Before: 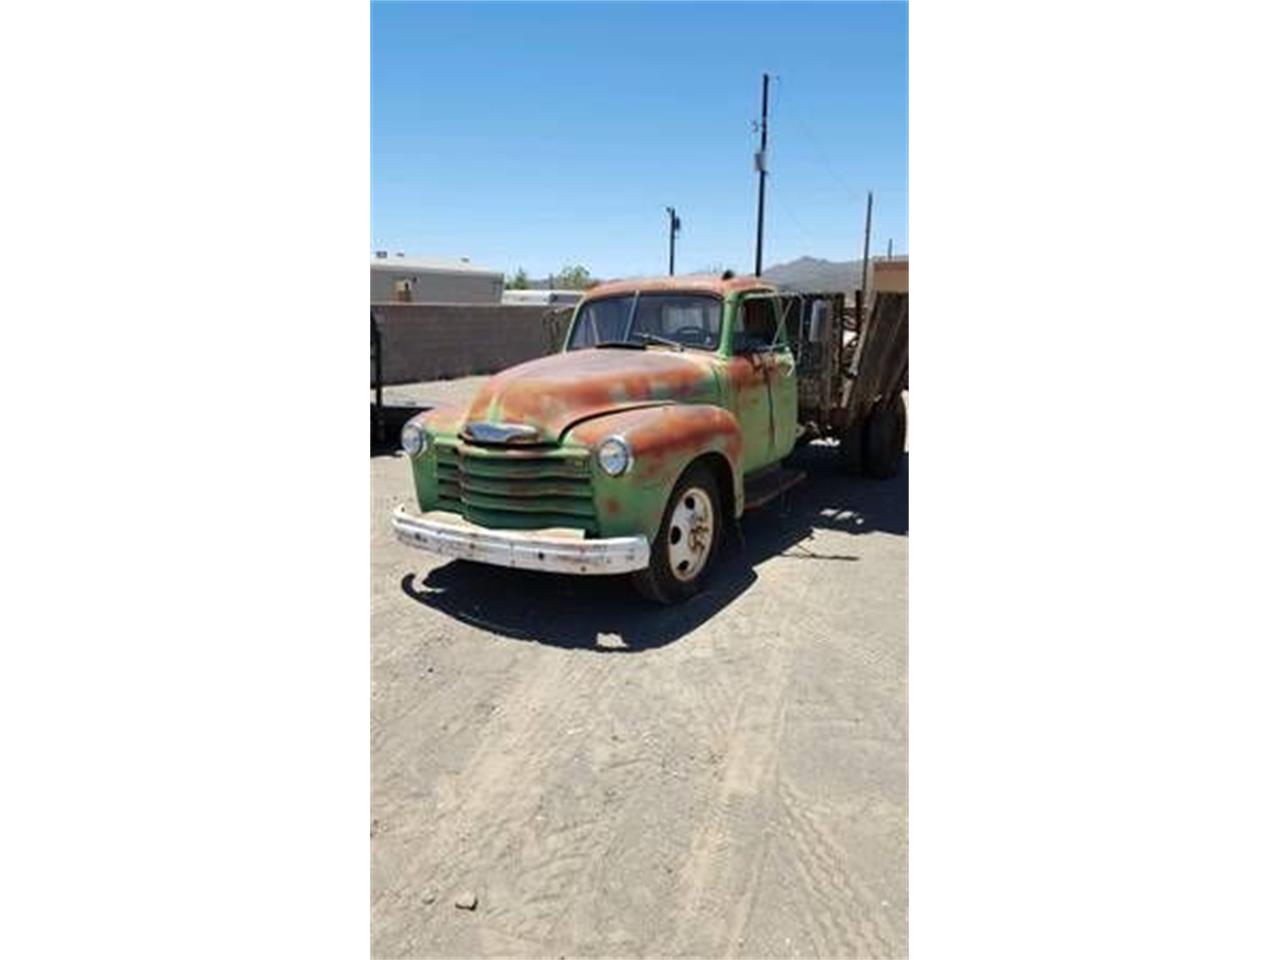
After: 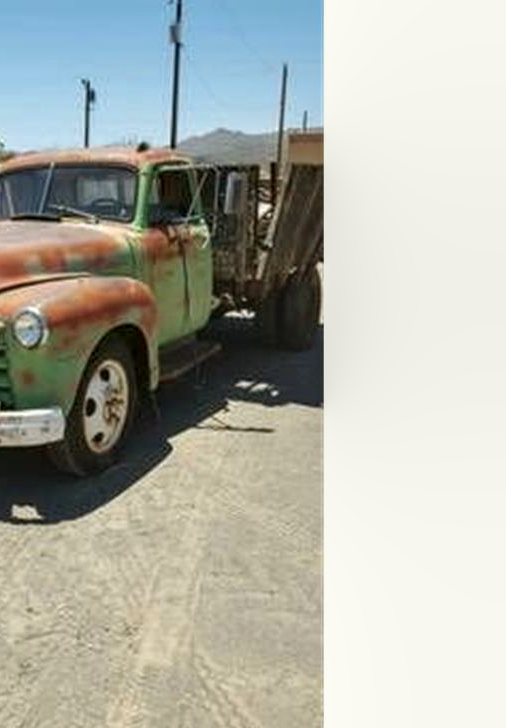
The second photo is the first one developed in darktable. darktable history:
crop: left 45.721%, top 13.393%, right 14.118%, bottom 10.01%
color balance: mode lift, gamma, gain (sRGB), lift [1.04, 1, 1, 0.97], gamma [1.01, 1, 1, 0.97], gain [0.96, 1, 1, 0.97]
tone equalizer: on, module defaults
local contrast: detail 130%
